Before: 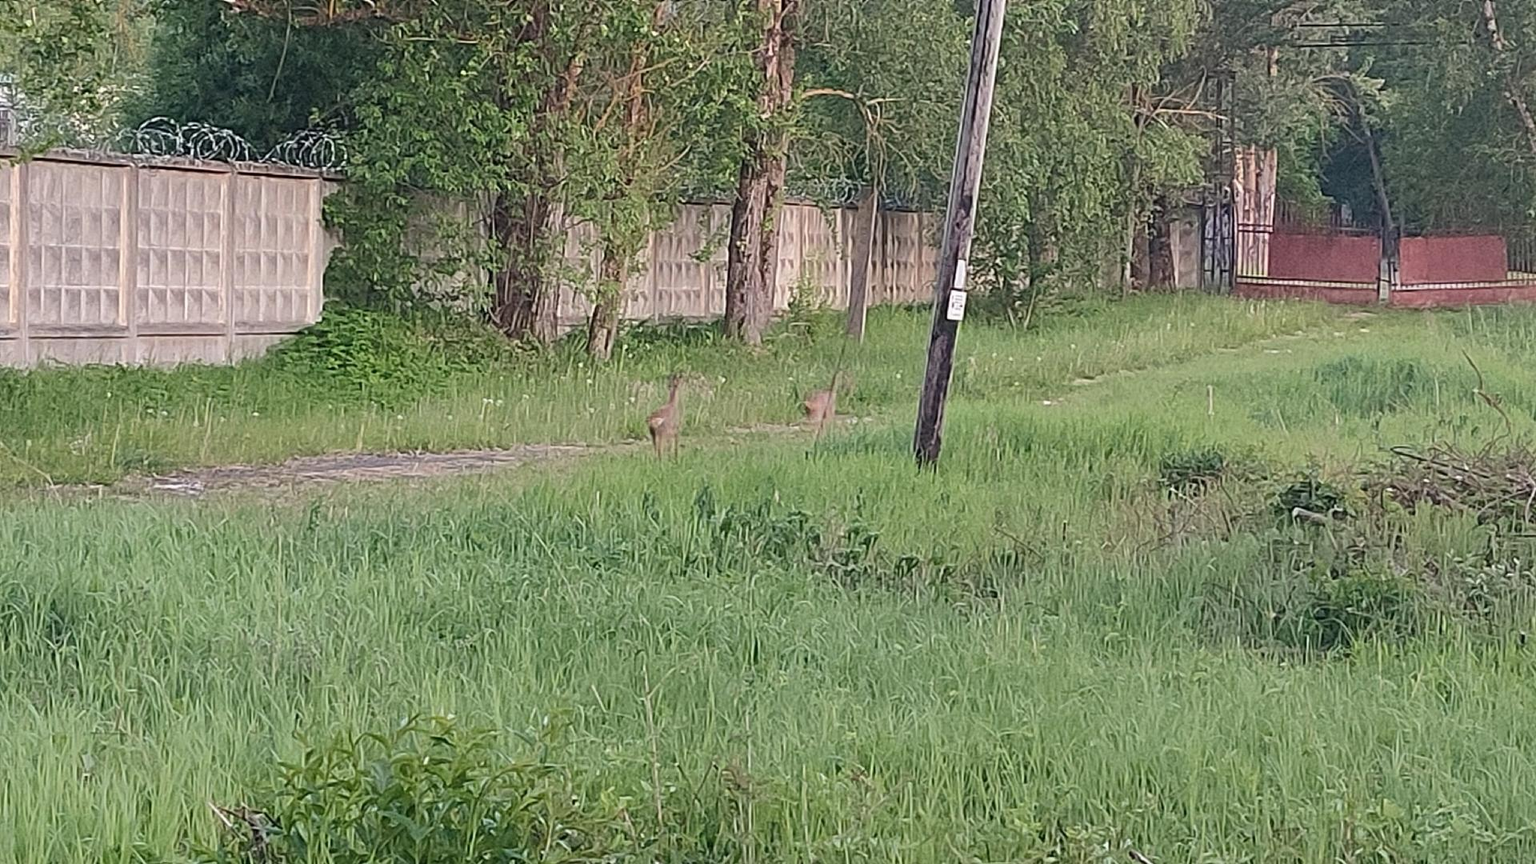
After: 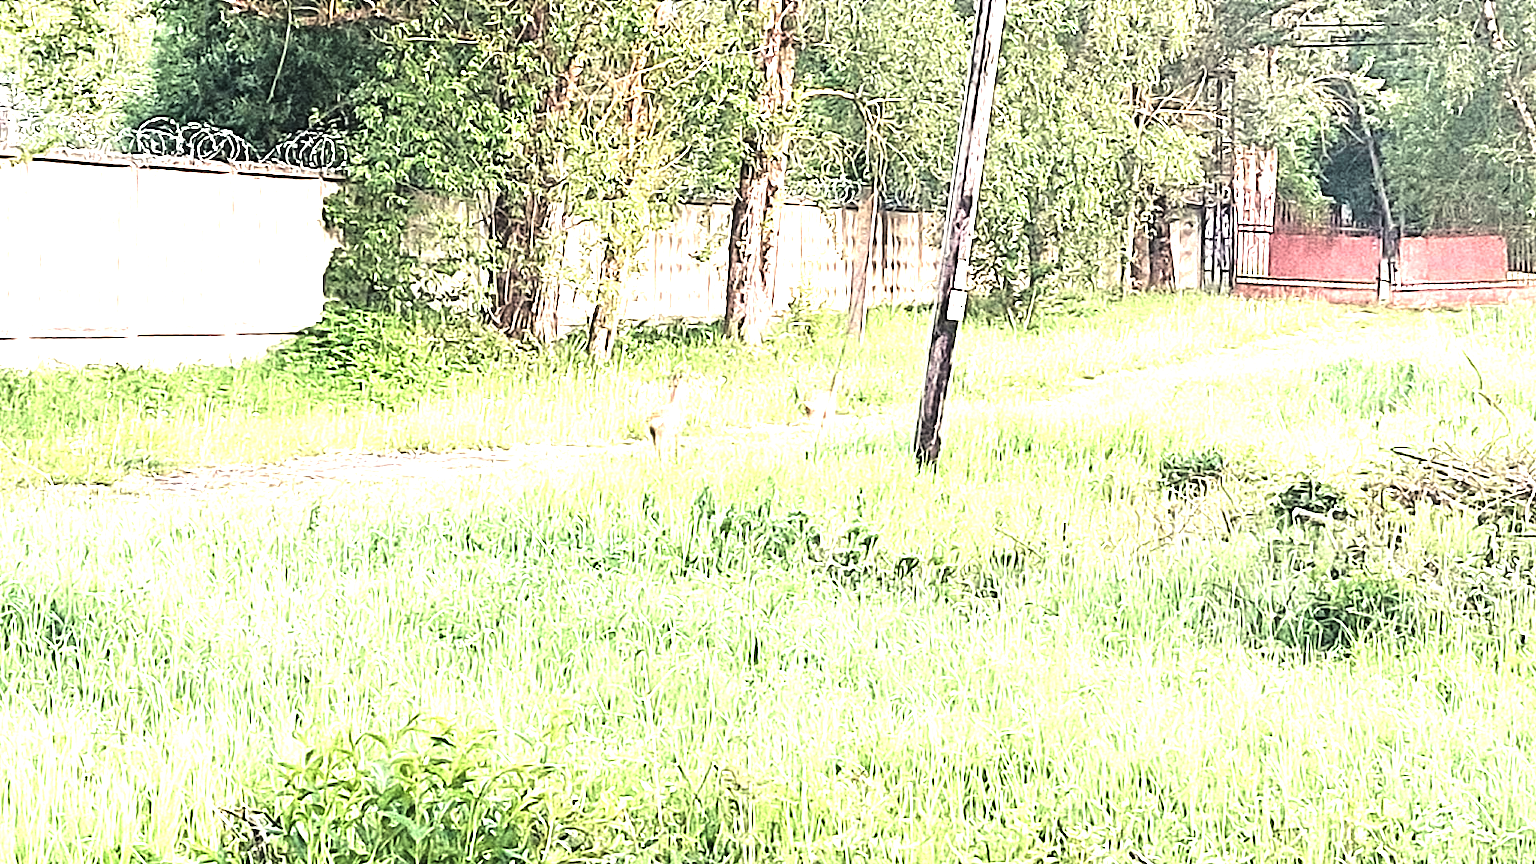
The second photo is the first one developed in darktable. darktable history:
exposure: black level correction 0.001, exposure 1.735 EV, compensate highlight preservation false
white balance: red 1.029, blue 0.92
tone curve: curves: ch0 [(0, 0) (0.153, 0.056) (1, 1)], color space Lab, linked channels, preserve colors none
tone equalizer: -8 EV -0.75 EV, -7 EV -0.7 EV, -6 EV -0.6 EV, -5 EV -0.4 EV, -3 EV 0.4 EV, -2 EV 0.6 EV, -1 EV 0.7 EV, +0 EV 0.75 EV, edges refinement/feathering 500, mask exposure compensation -1.57 EV, preserve details no
